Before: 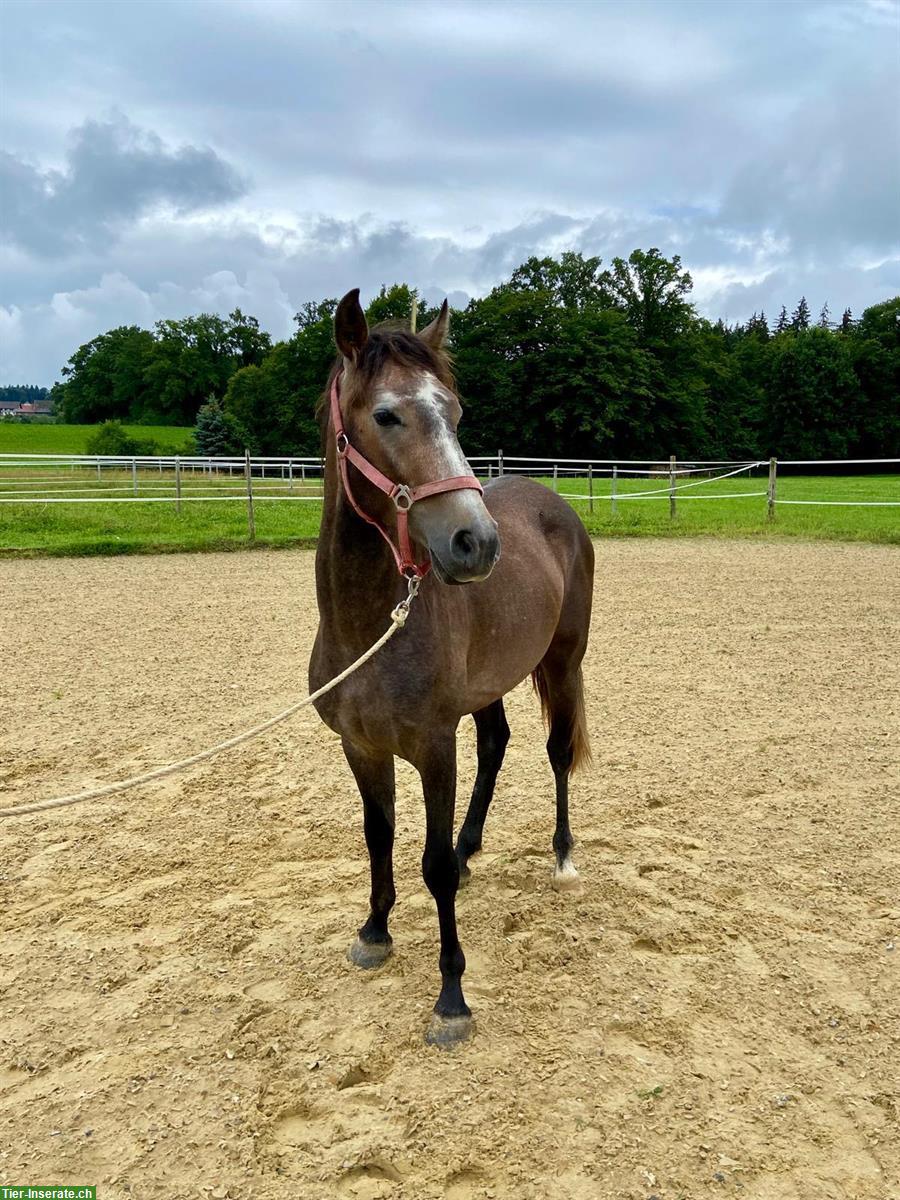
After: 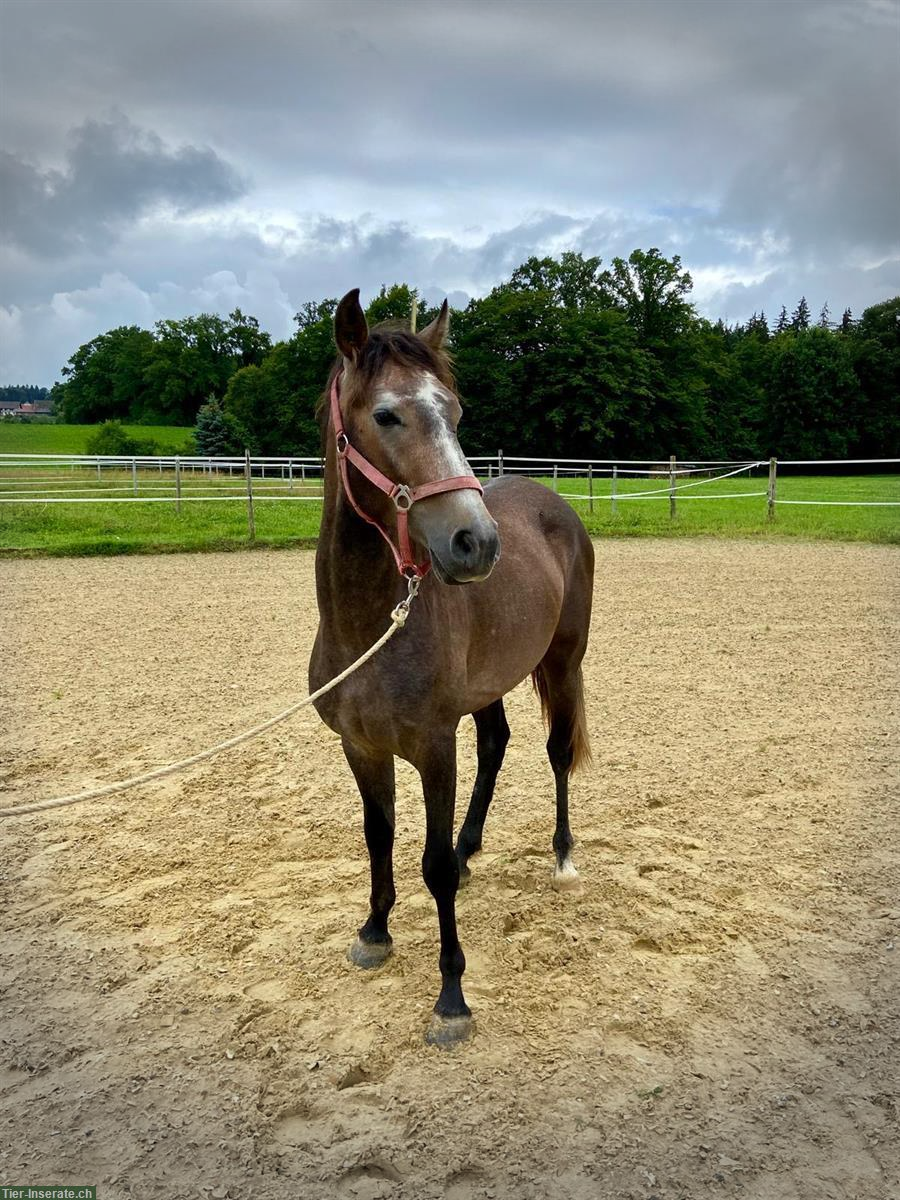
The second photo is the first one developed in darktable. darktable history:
vignetting: fall-off start 68.9%, fall-off radius 29.36%, width/height ratio 0.99, shape 0.849, unbound false
